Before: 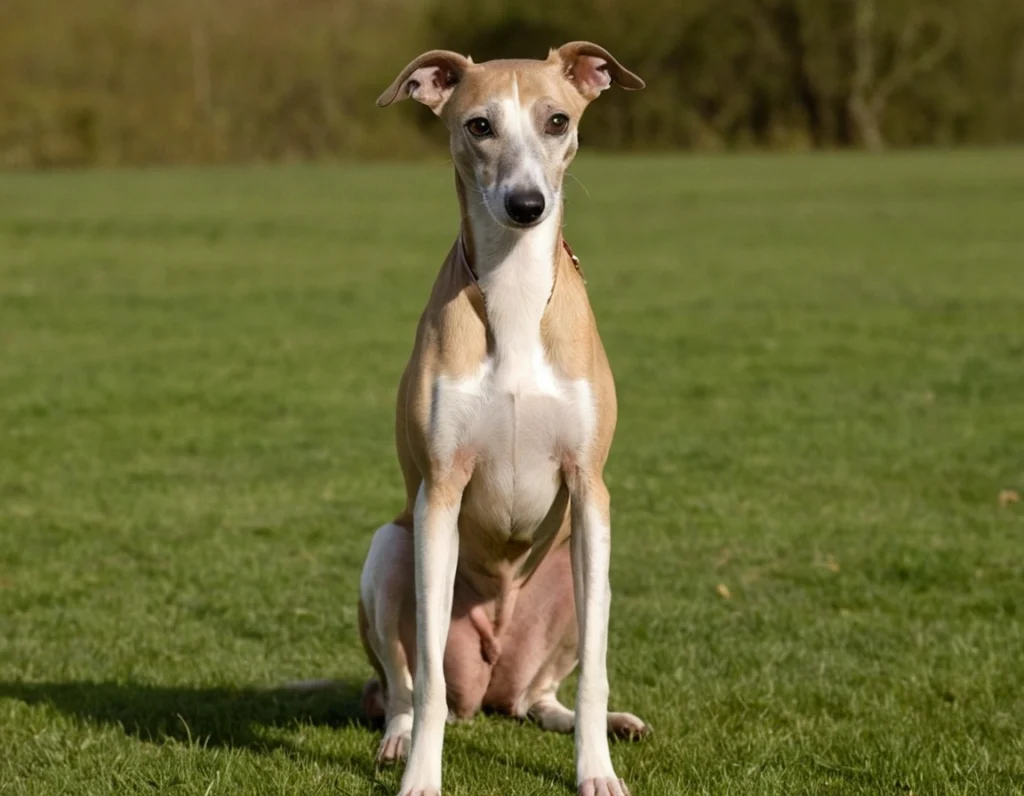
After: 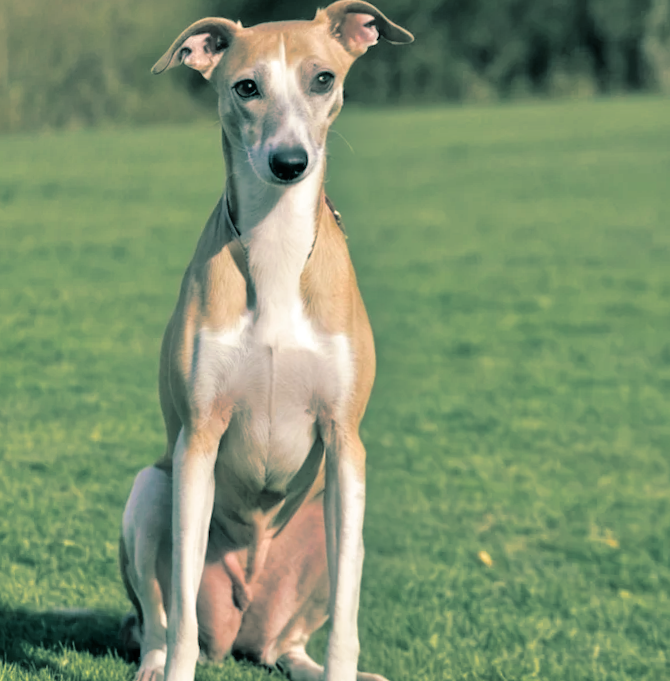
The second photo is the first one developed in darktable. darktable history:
rotate and perspective: rotation 1.69°, lens shift (vertical) -0.023, lens shift (horizontal) -0.291, crop left 0.025, crop right 0.988, crop top 0.092, crop bottom 0.842
split-toning: shadows › hue 186.43°, highlights › hue 49.29°, compress 30.29%
tone equalizer: -7 EV 0.15 EV, -6 EV 0.6 EV, -5 EV 1.15 EV, -4 EV 1.33 EV, -3 EV 1.15 EV, -2 EV 0.6 EV, -1 EV 0.15 EV, mask exposure compensation -0.5 EV
crop and rotate: left 15.546%, right 17.787%
